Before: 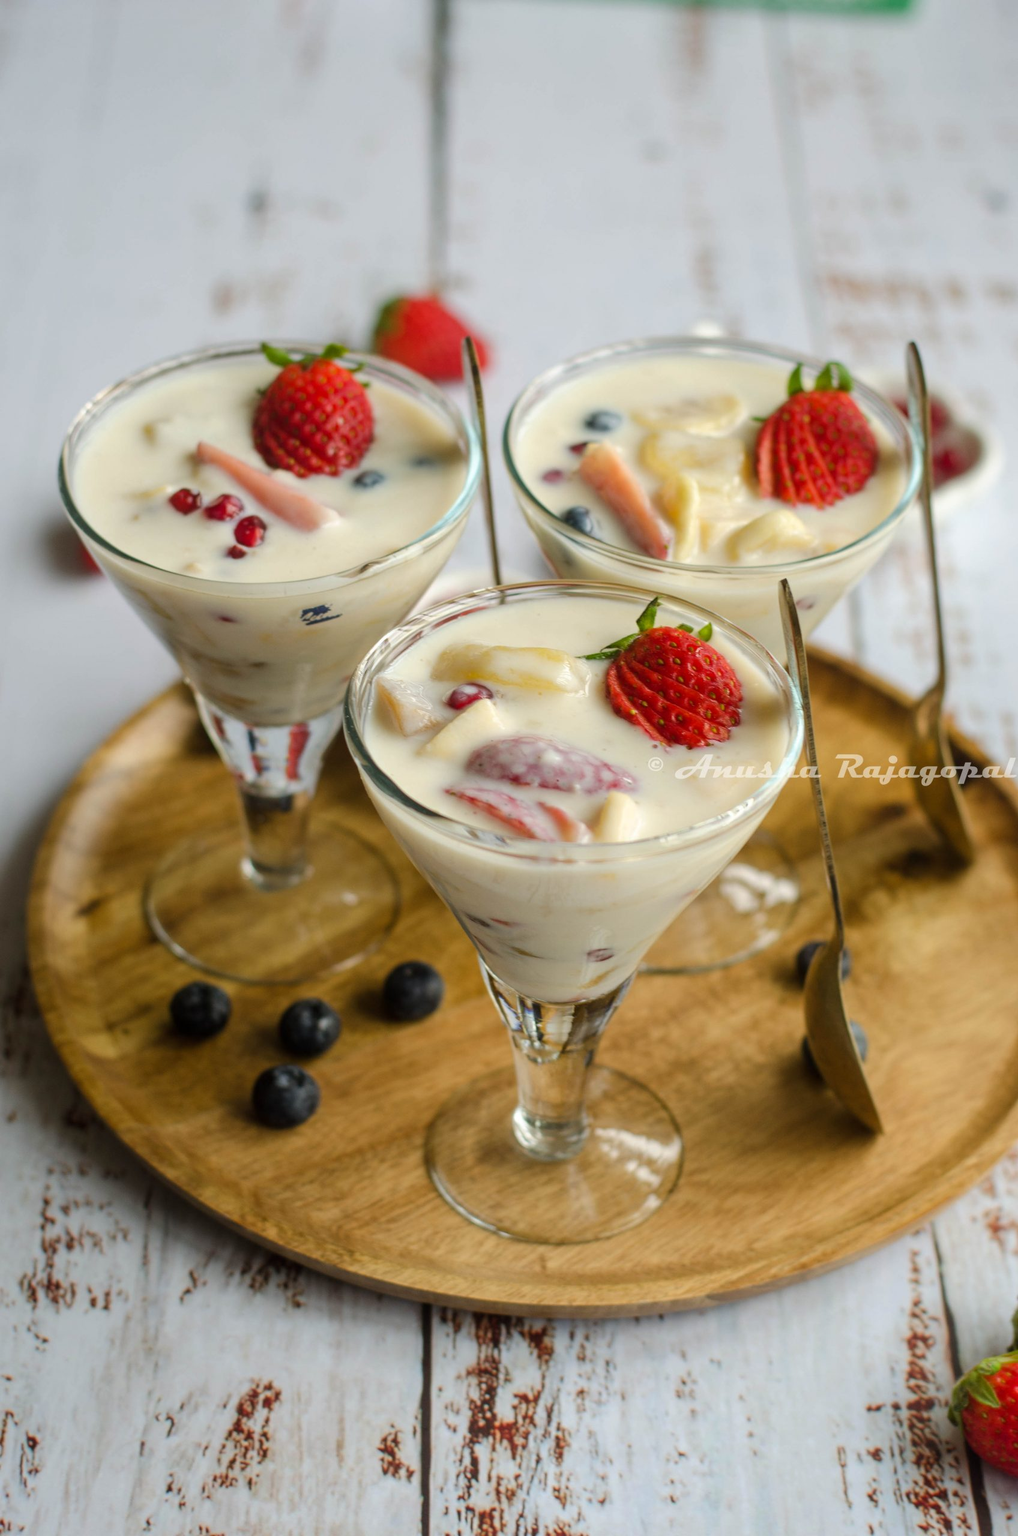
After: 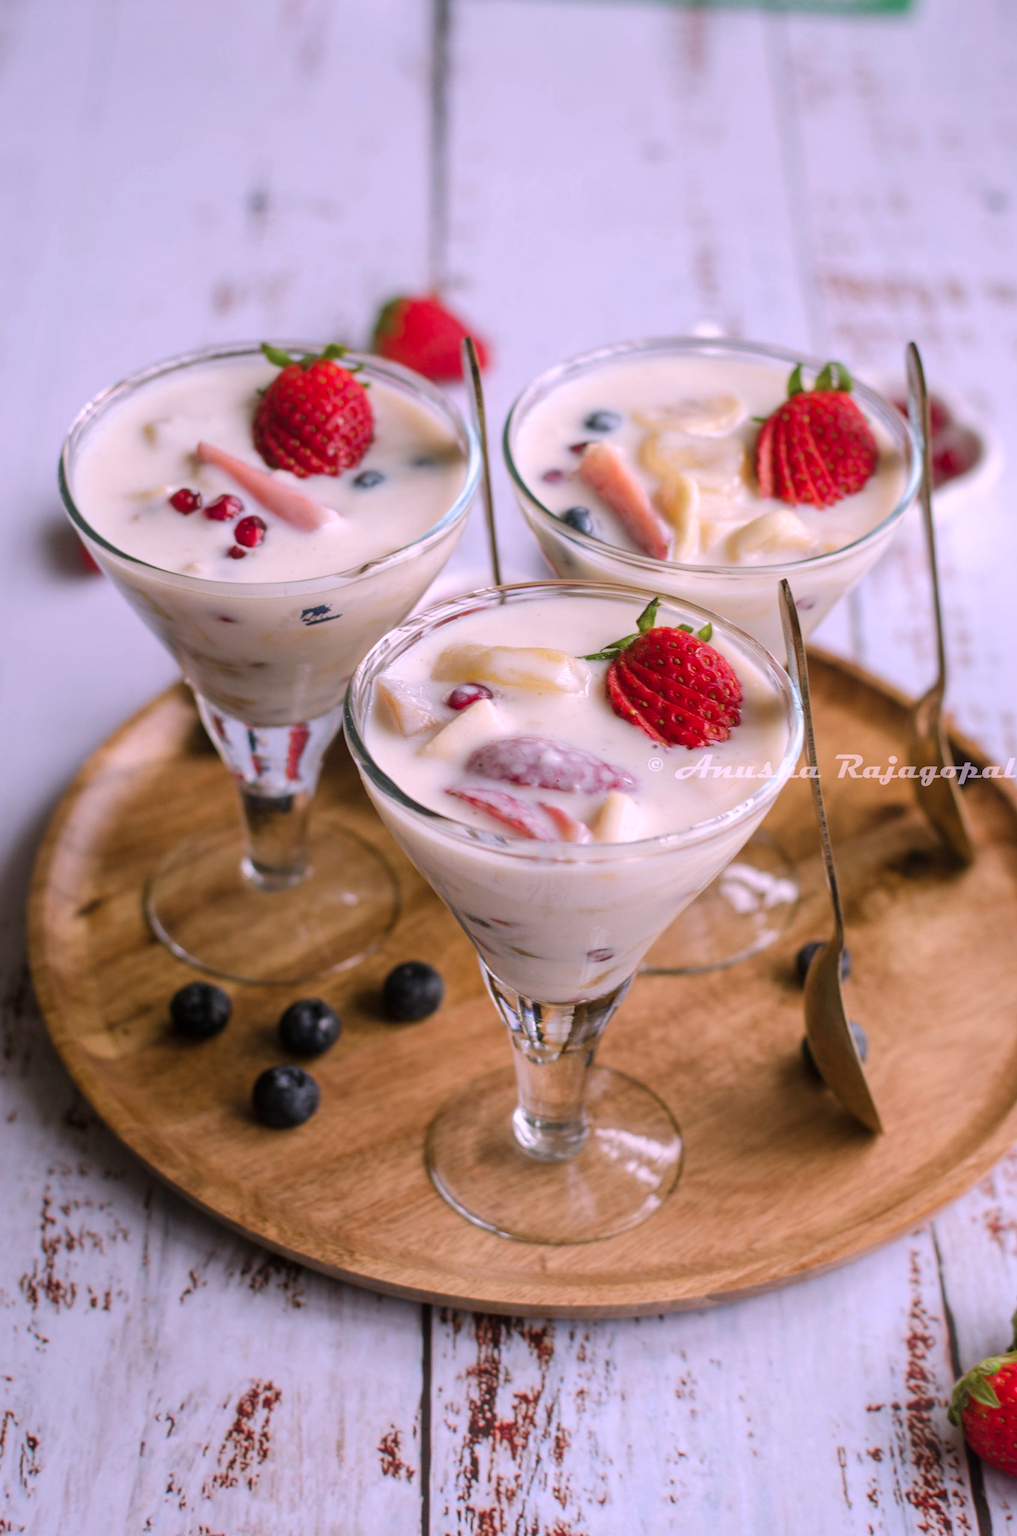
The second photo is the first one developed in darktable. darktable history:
color correction: highlights a* 15.72, highlights b* -20.66
